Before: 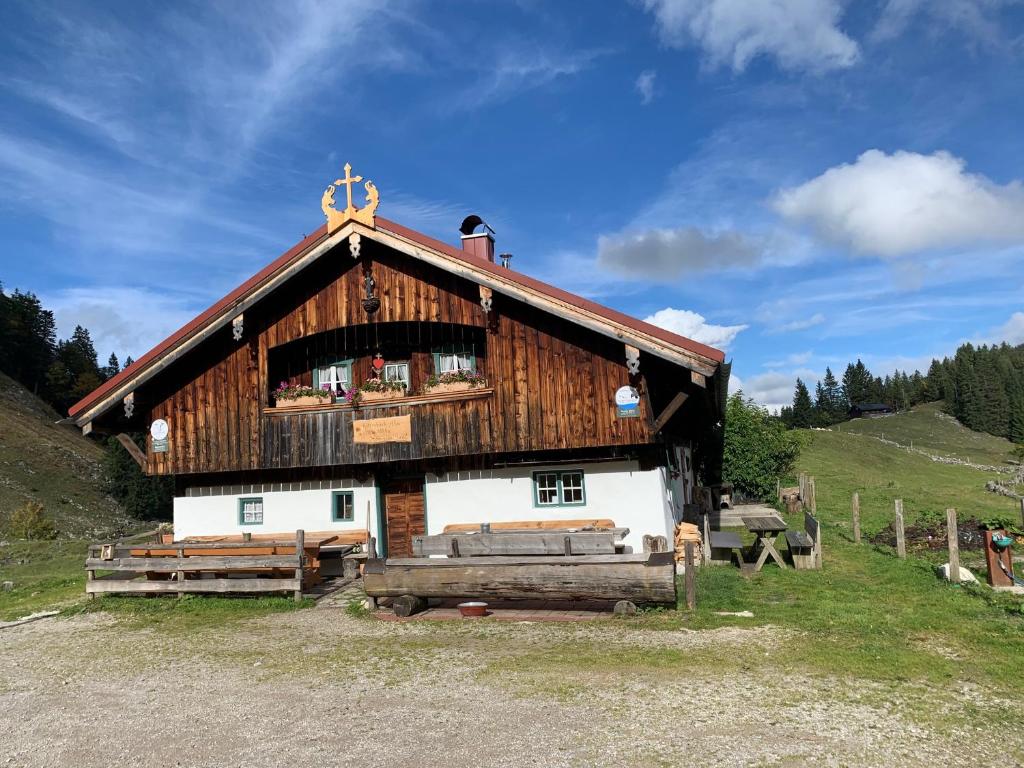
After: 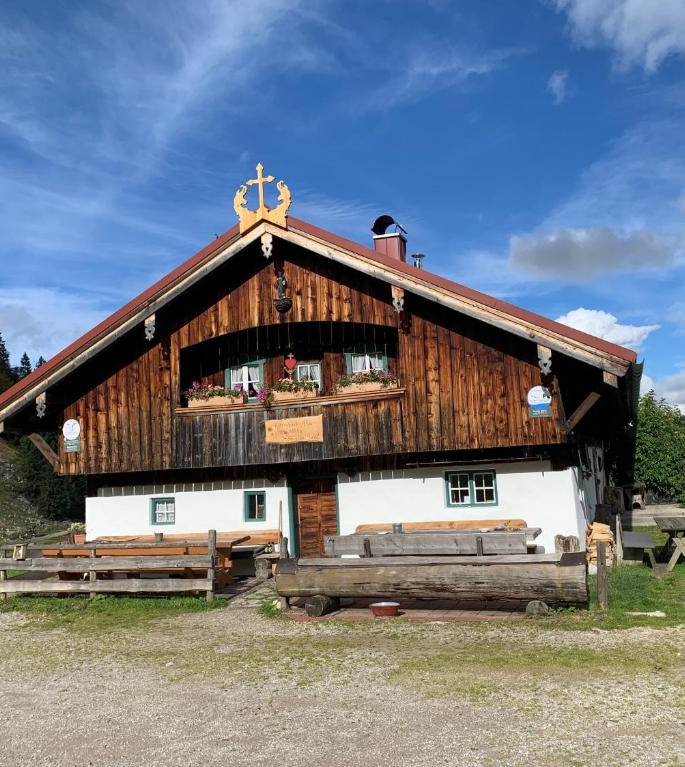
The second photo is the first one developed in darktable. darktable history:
crop and rotate: left 8.683%, right 24.377%
